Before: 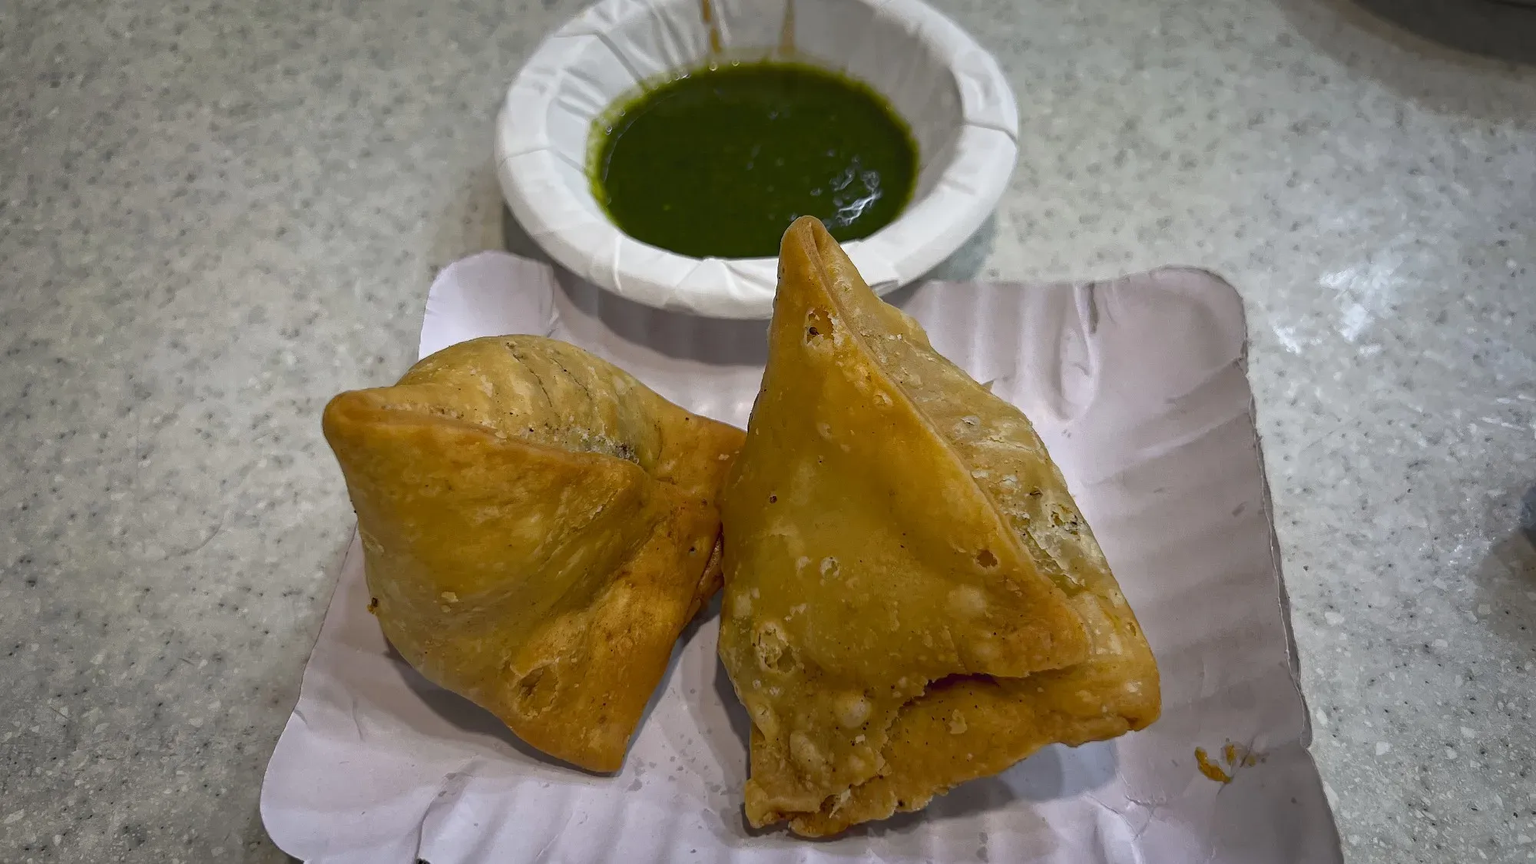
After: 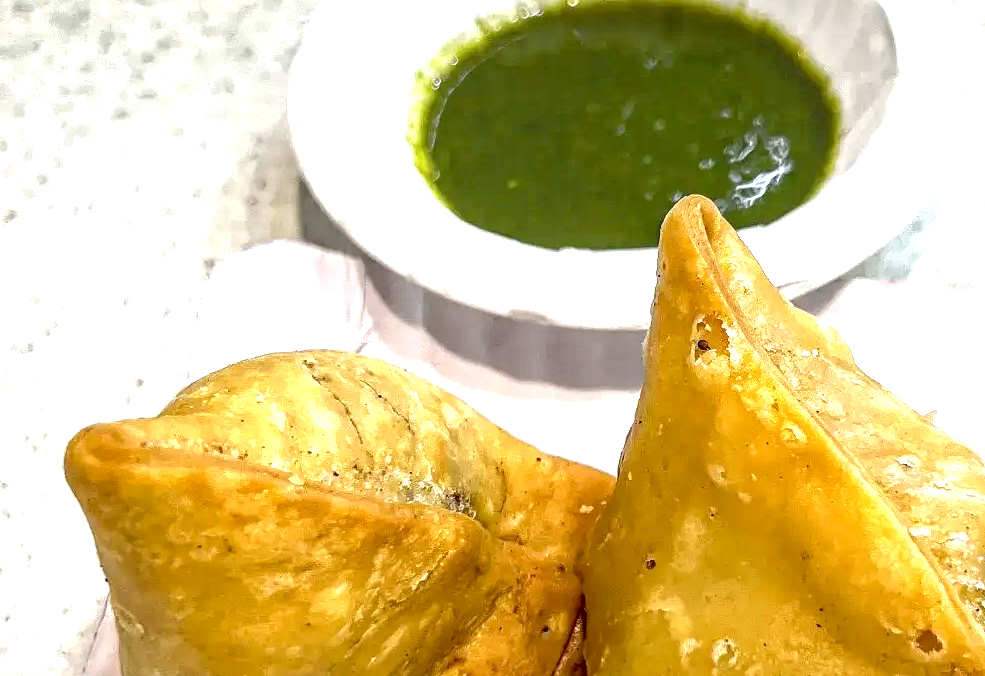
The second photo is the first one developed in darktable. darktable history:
exposure: black level correction 0.001, exposure 1.822 EV, compensate exposure bias true, compensate highlight preservation false
local contrast: detail 144%
crop: left 17.835%, top 7.675%, right 32.881%, bottom 32.213%
